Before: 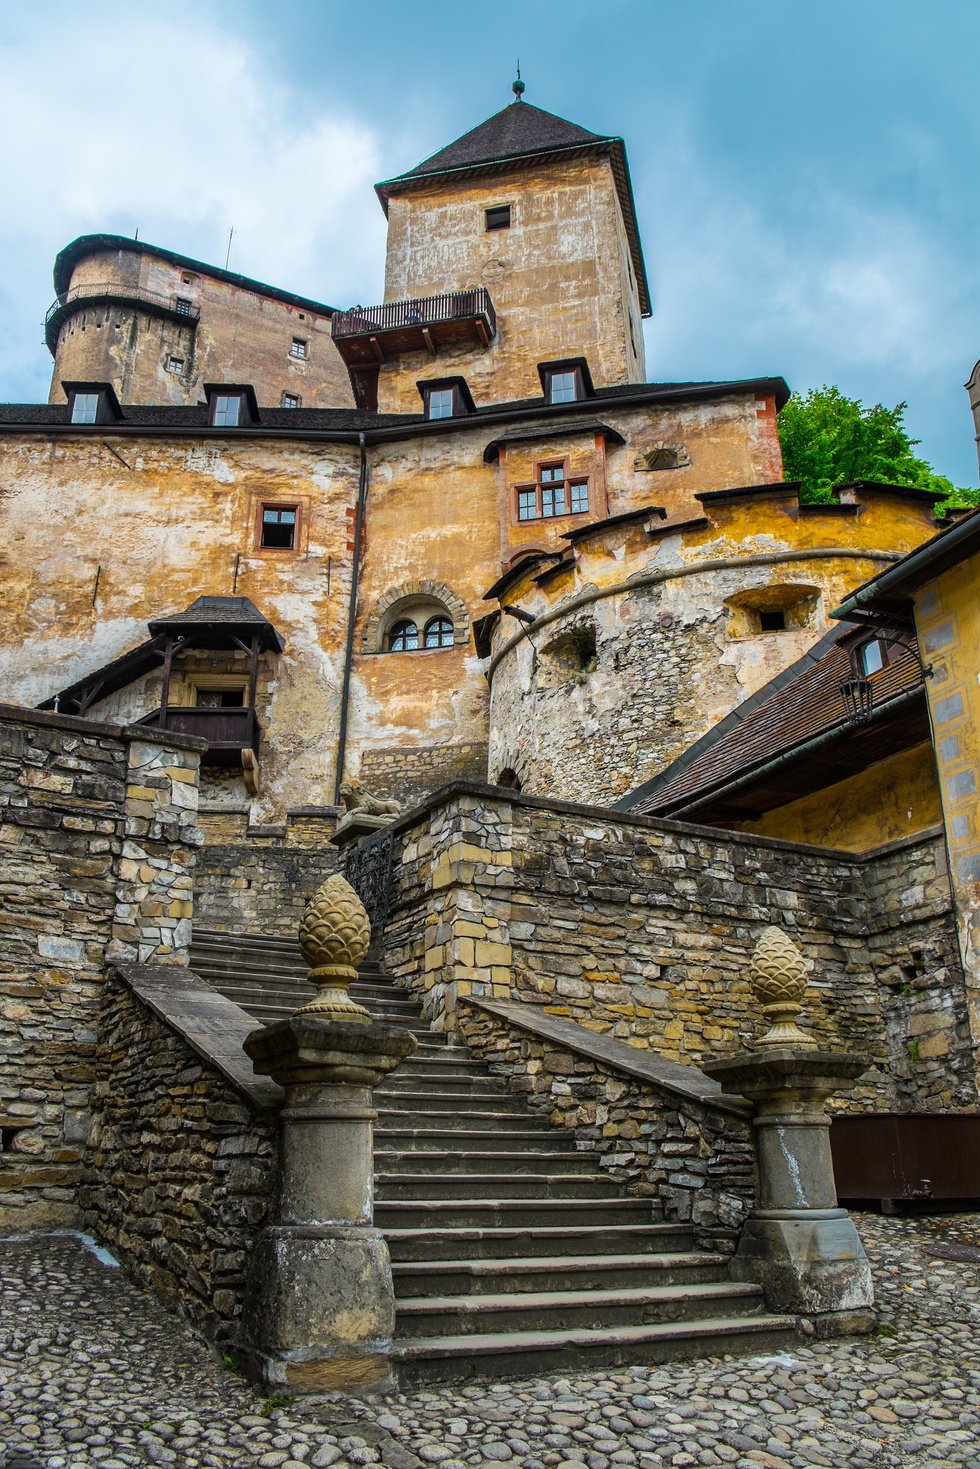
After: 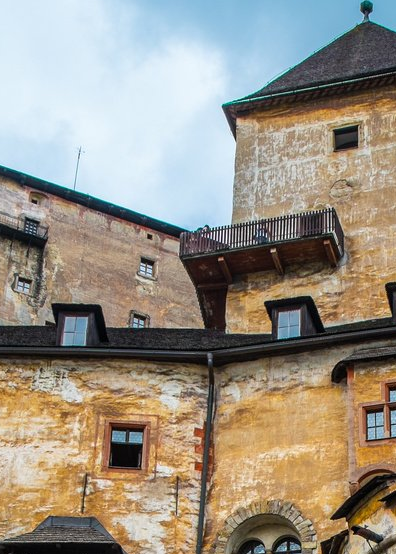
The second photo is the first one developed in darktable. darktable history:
crop: left 15.565%, top 5.45%, right 44.018%, bottom 56.833%
